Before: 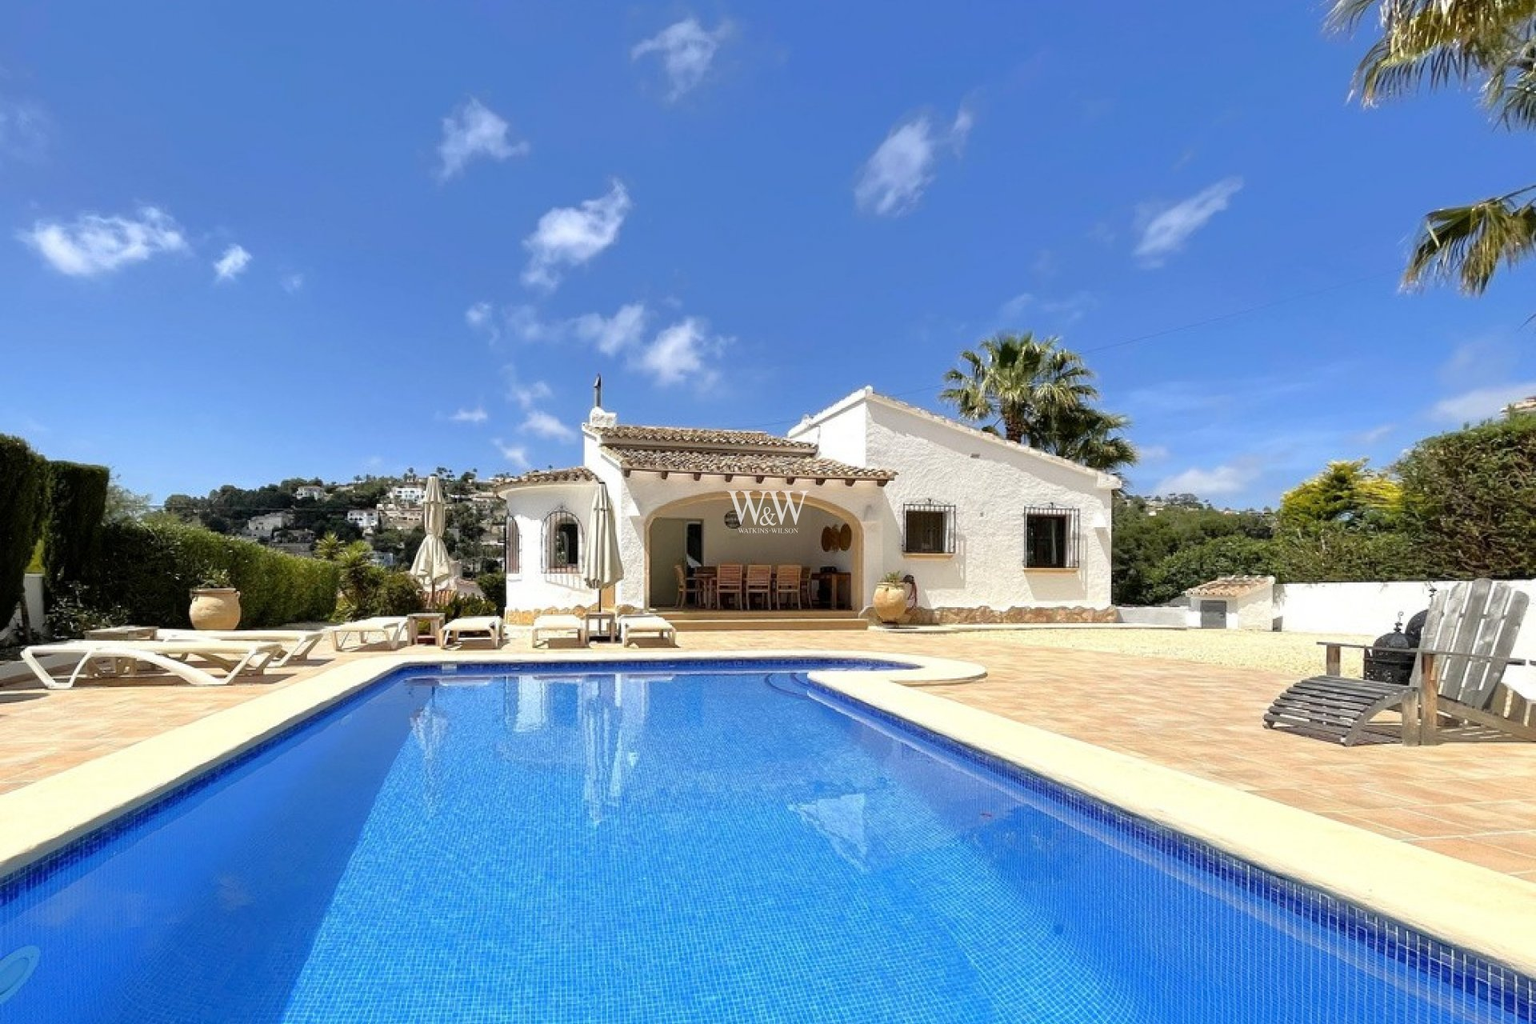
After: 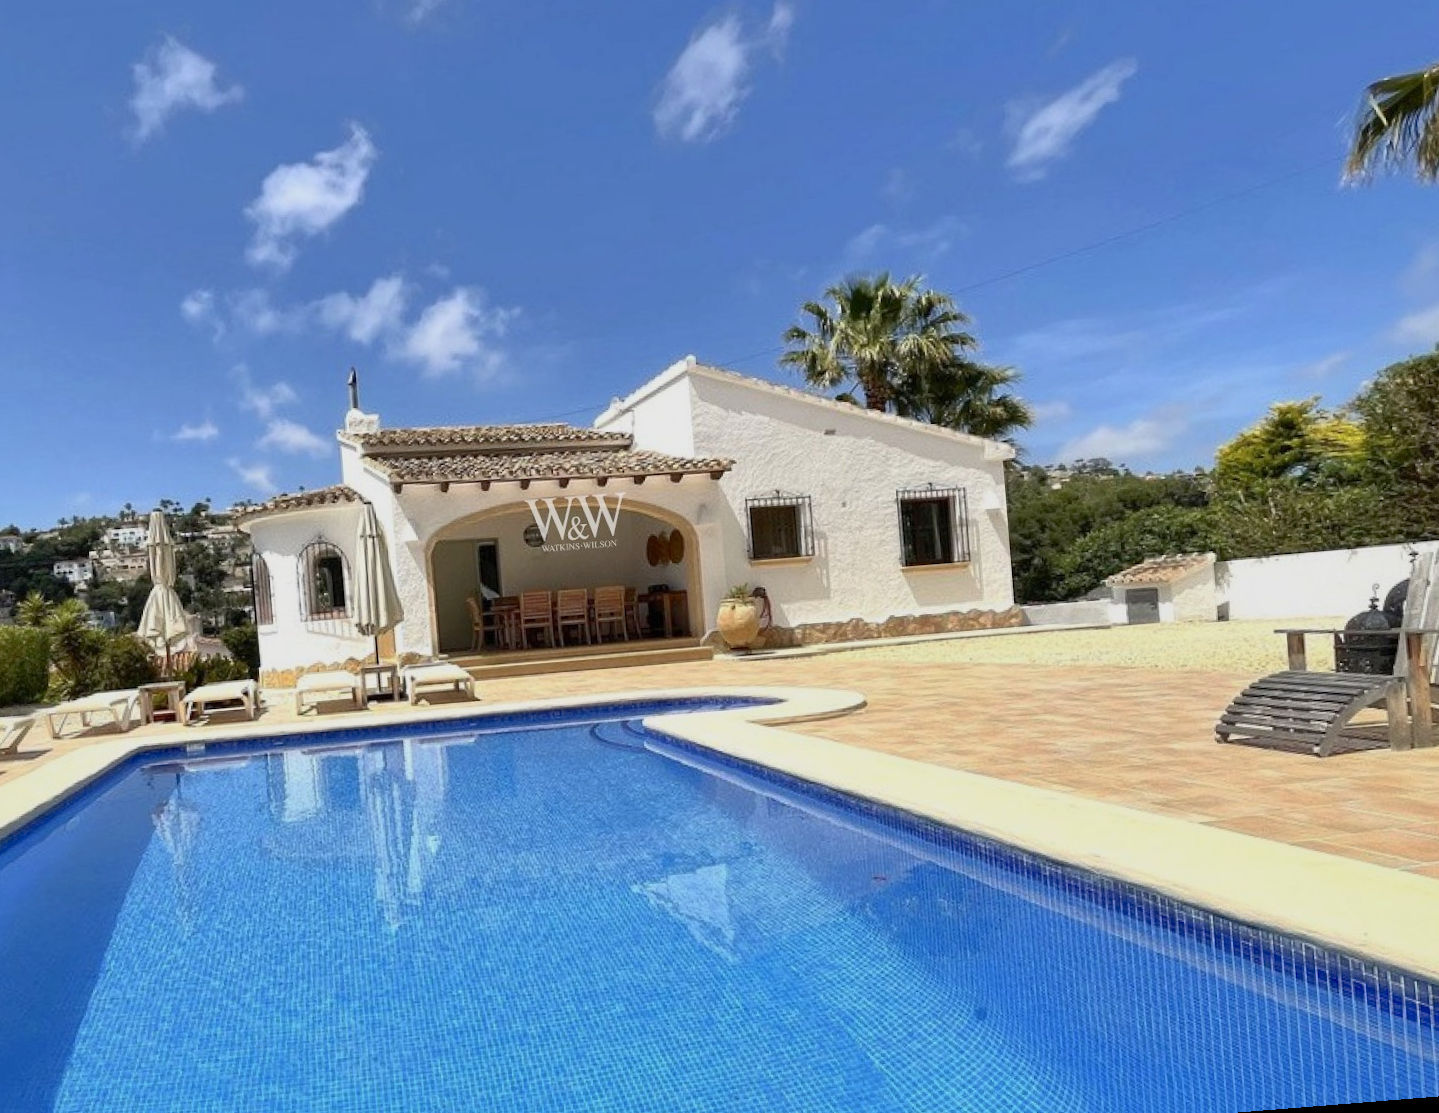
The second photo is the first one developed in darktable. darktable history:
contrast brightness saturation: contrast 0.24, brightness 0.09
shadows and highlights: on, module defaults
rotate and perspective: rotation -4.57°, crop left 0.054, crop right 0.944, crop top 0.087, crop bottom 0.914
crop and rotate: left 17.959%, top 5.771%, right 1.742%
exposure: exposure -0.462 EV, compensate highlight preservation false
